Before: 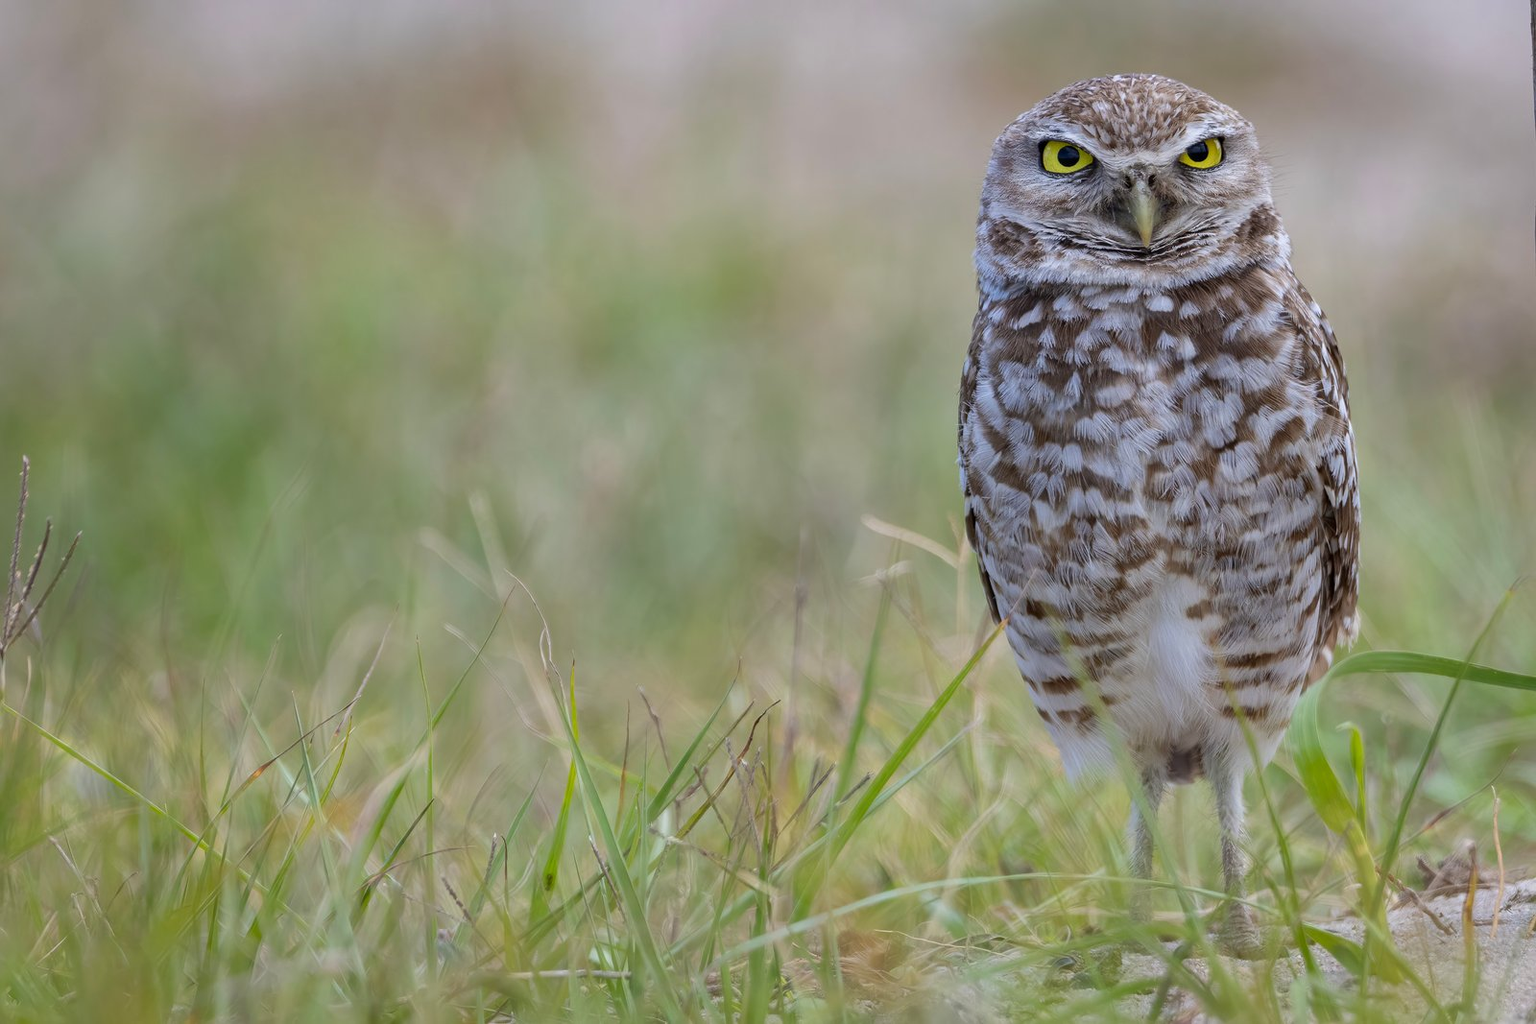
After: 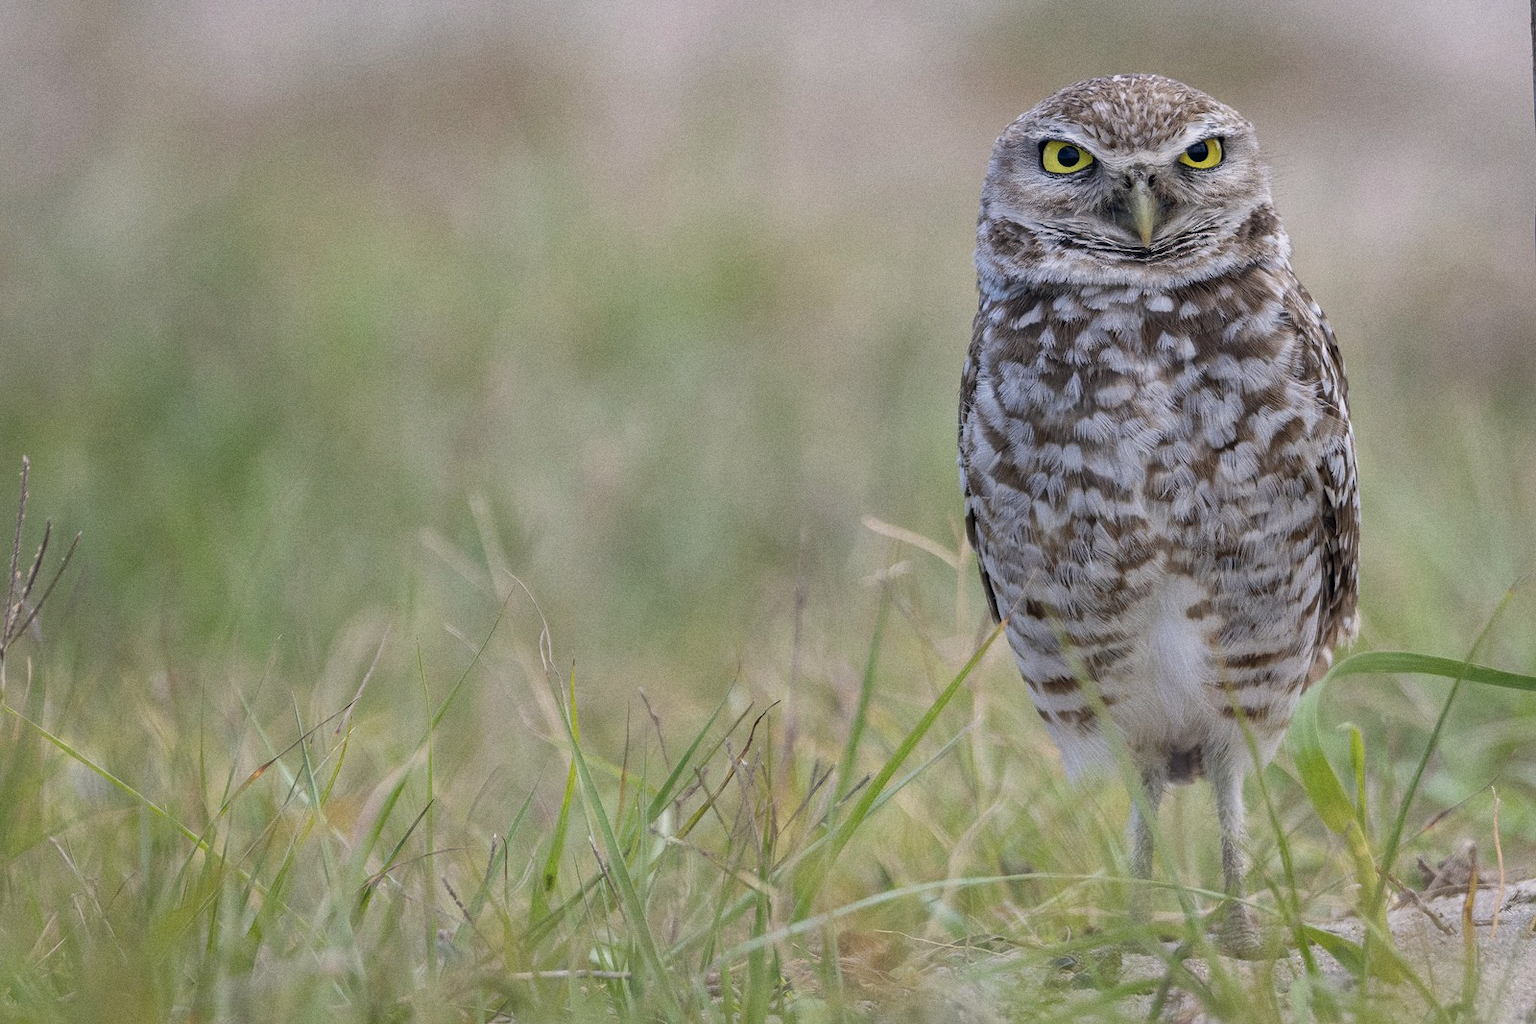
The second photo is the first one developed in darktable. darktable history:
grain: coarseness 0.09 ISO
rgb levels: preserve colors max RGB
color correction: highlights a* 2.75, highlights b* 5, shadows a* -2.04, shadows b* -4.84, saturation 0.8
